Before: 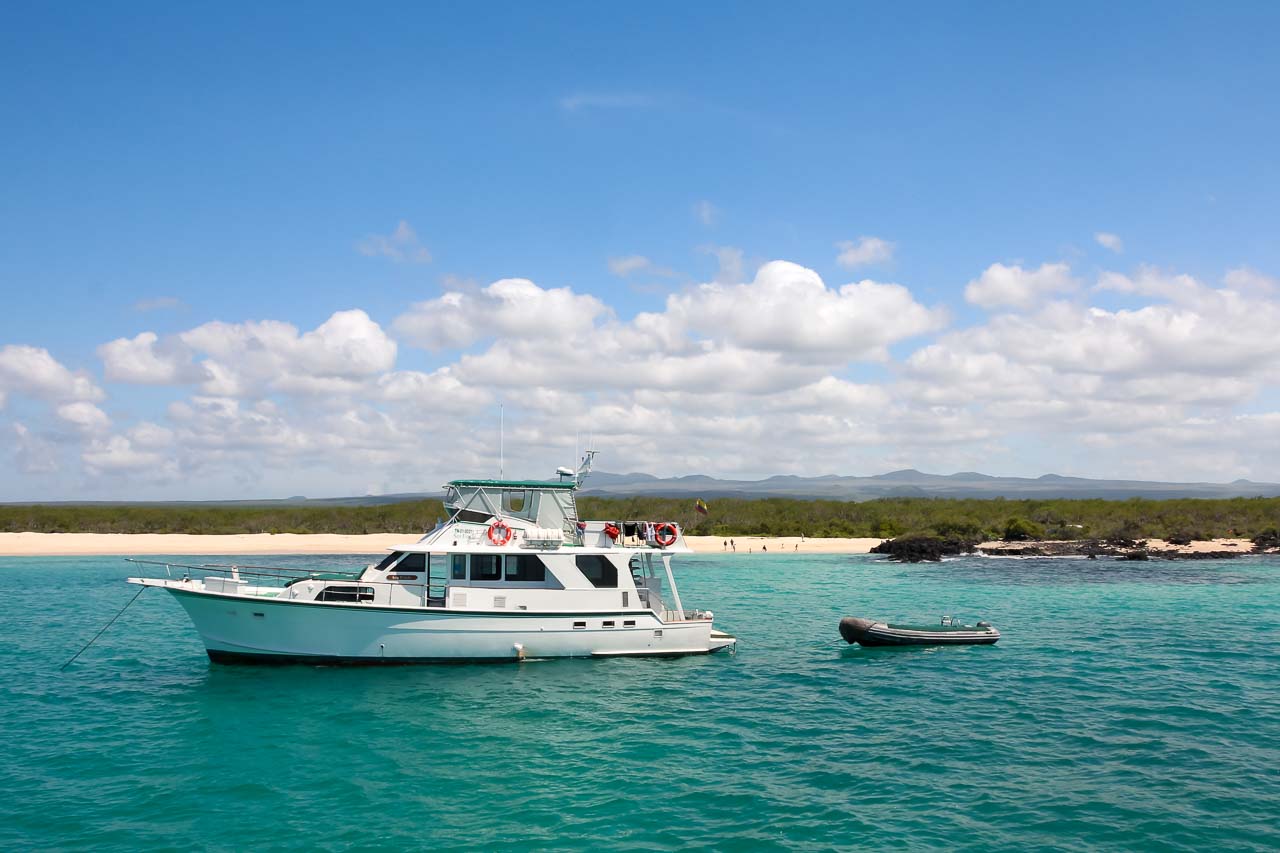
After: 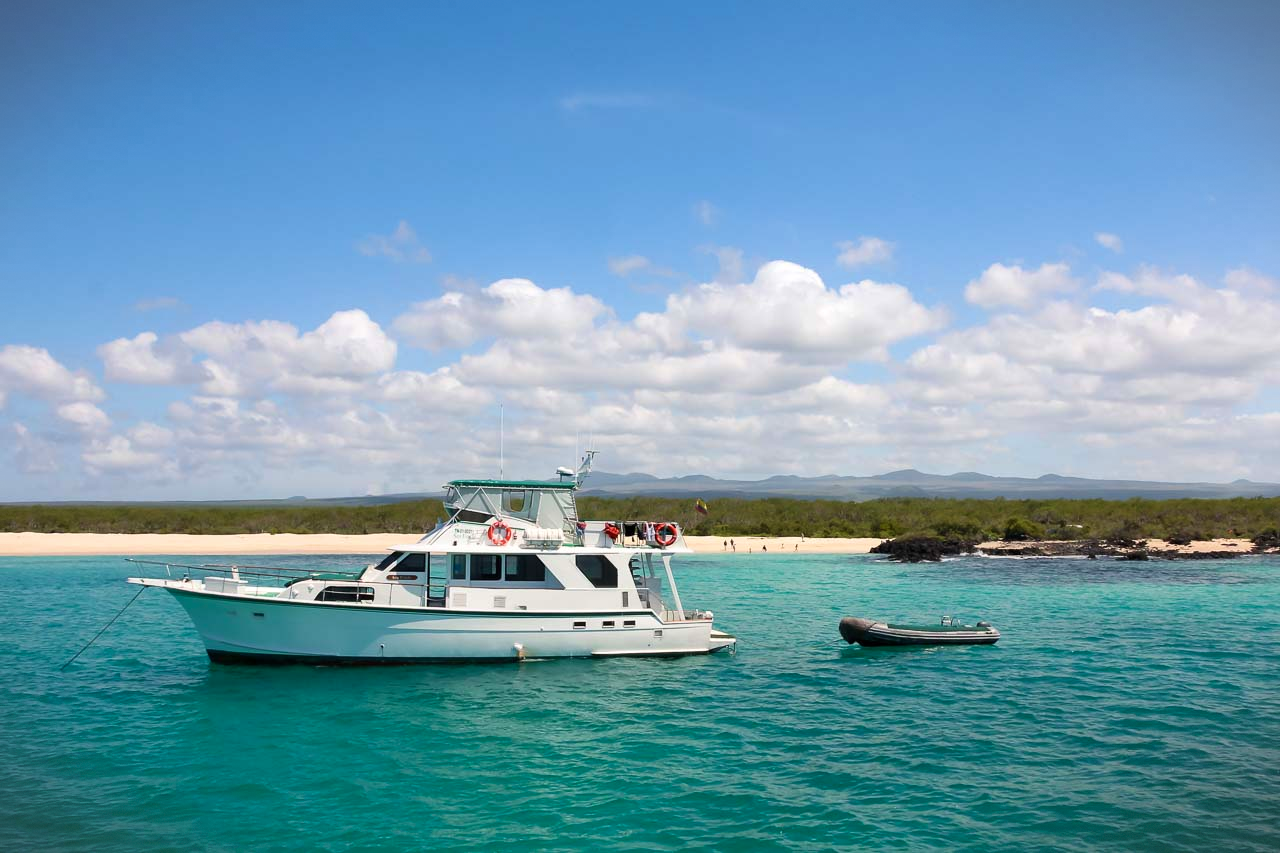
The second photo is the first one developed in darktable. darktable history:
velvia: strength 15%
vignetting: fall-off start 100%, brightness -0.406, saturation -0.3, width/height ratio 1.324, dithering 8-bit output, unbound false
